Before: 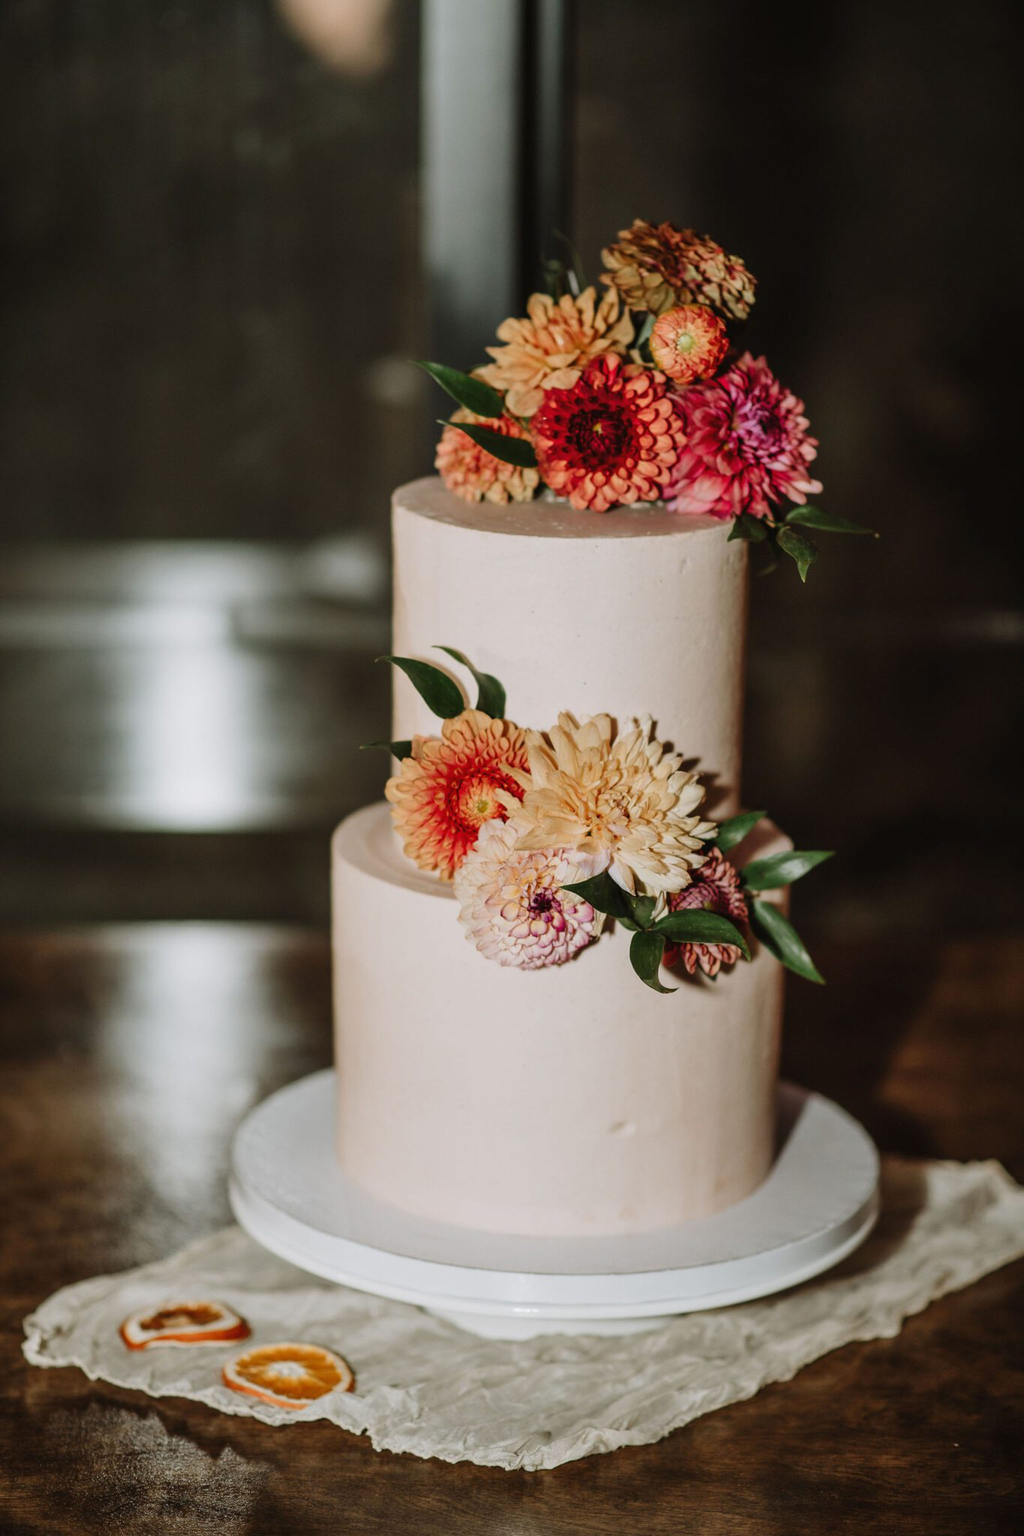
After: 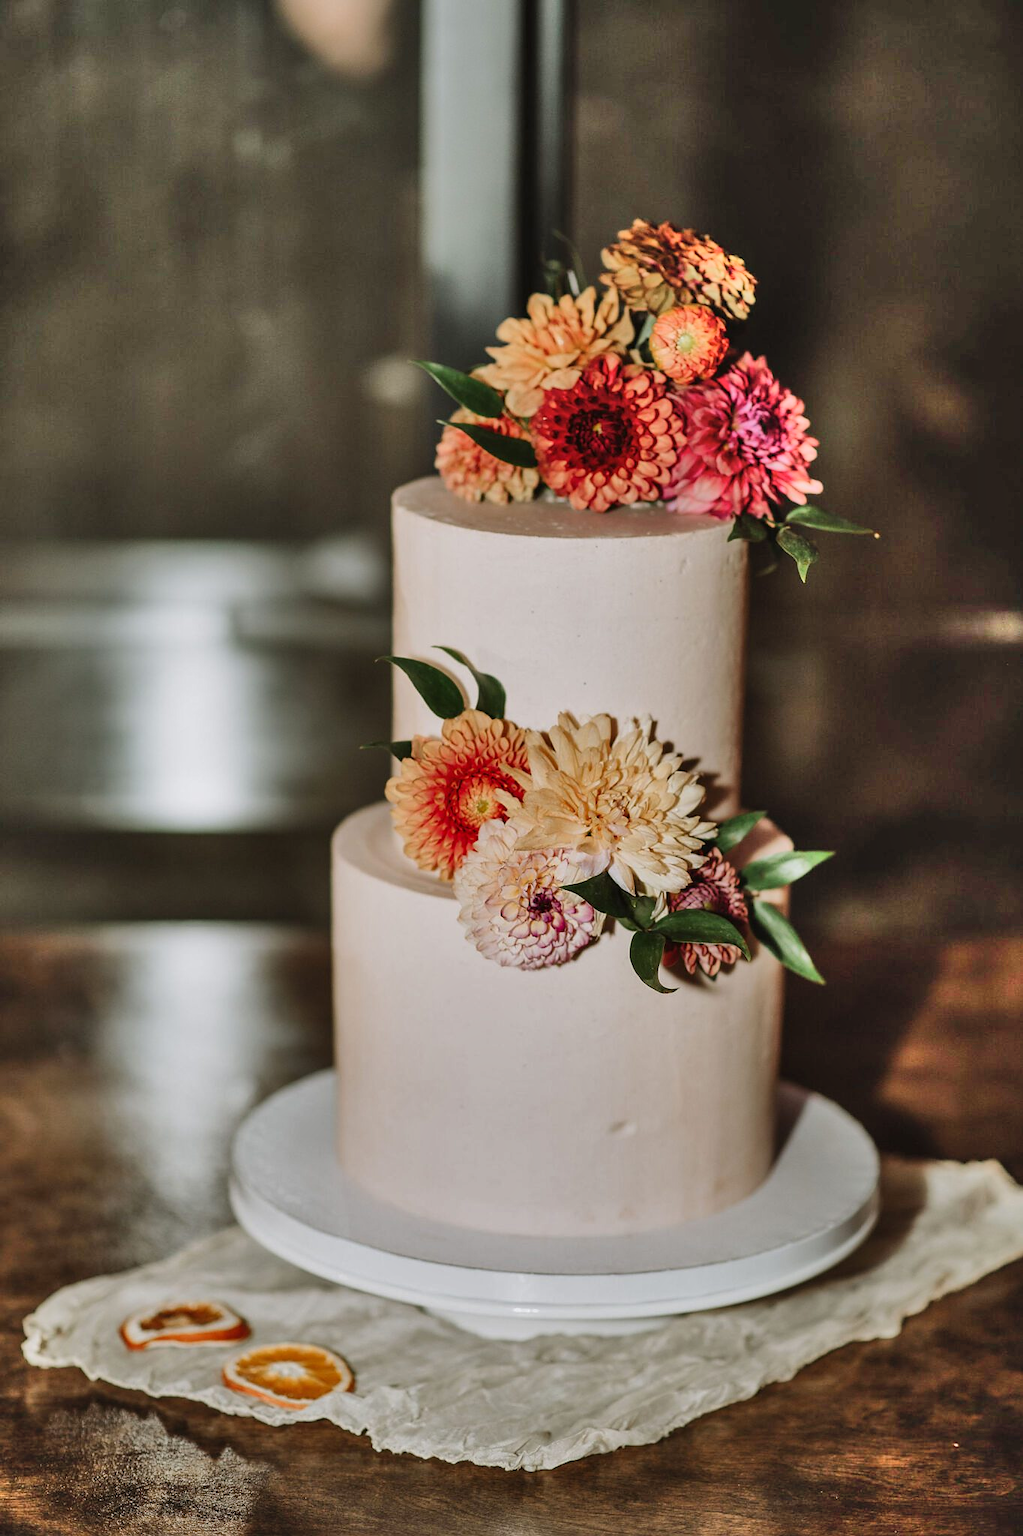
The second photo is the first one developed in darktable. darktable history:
shadows and highlights: shadows 75, highlights -60.85, soften with gaussian
sharpen: radius 1
